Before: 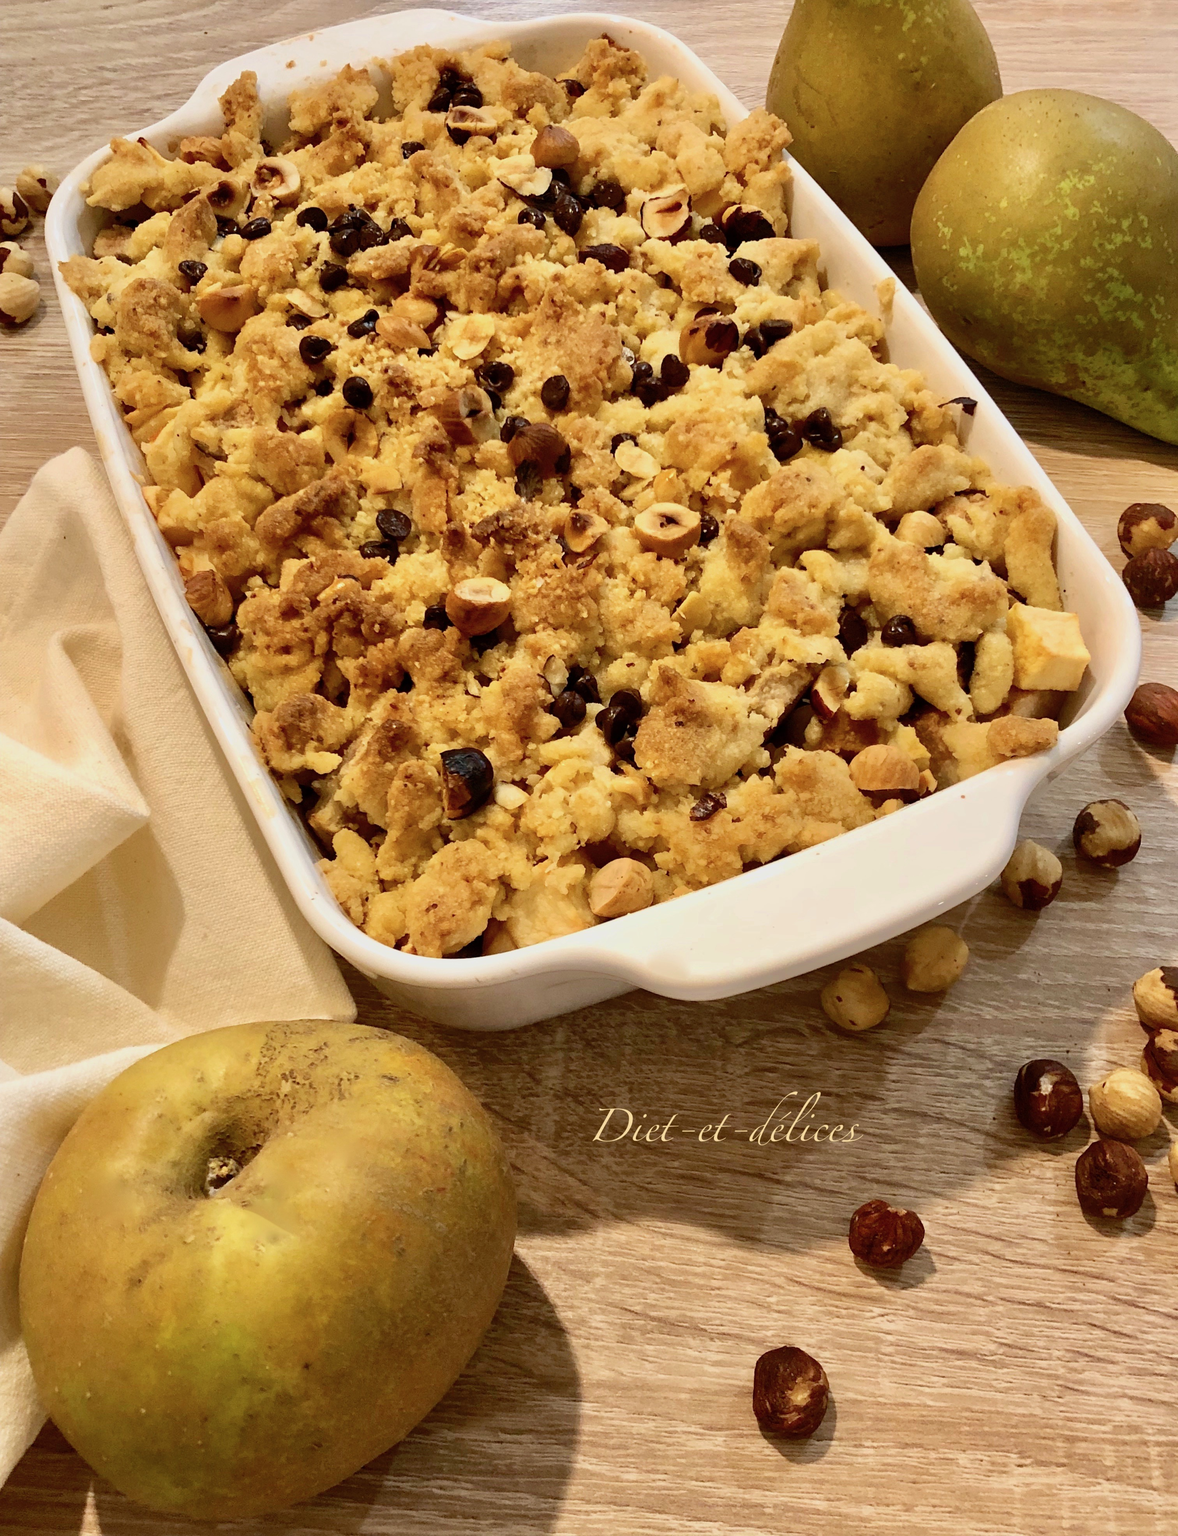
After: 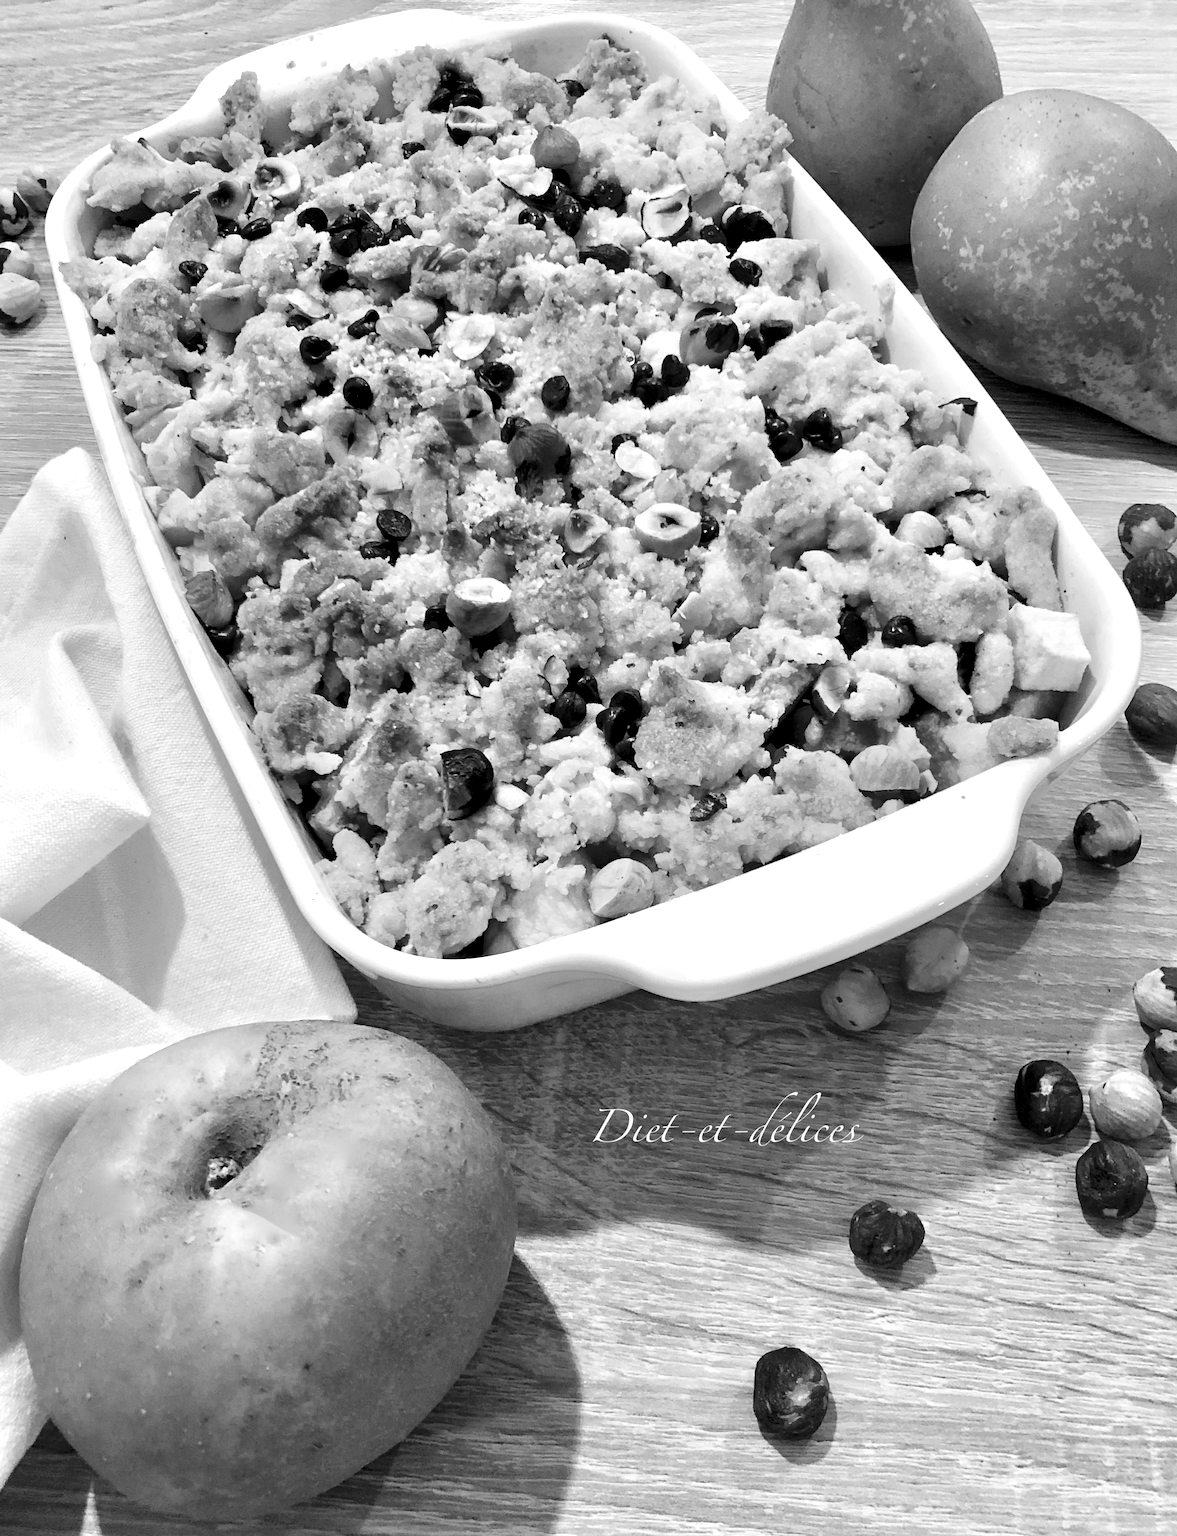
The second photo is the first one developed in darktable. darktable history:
white balance: red 0.925, blue 1.046
monochrome: on, module defaults
exposure: exposure 0.64 EV, compensate highlight preservation false
